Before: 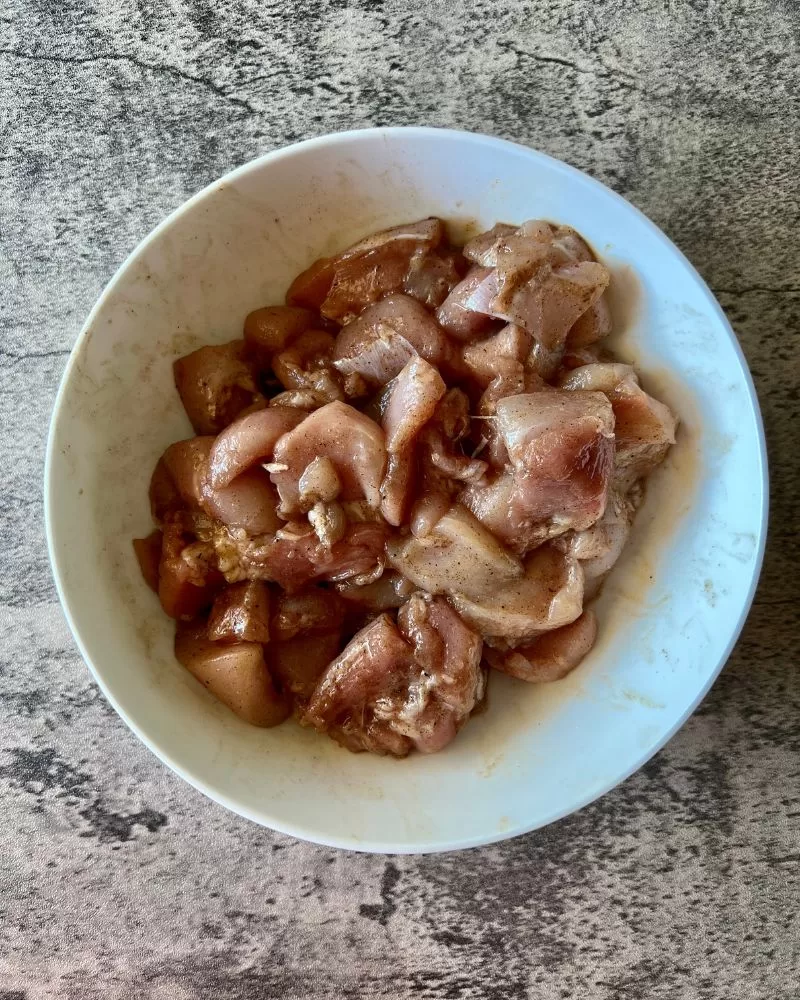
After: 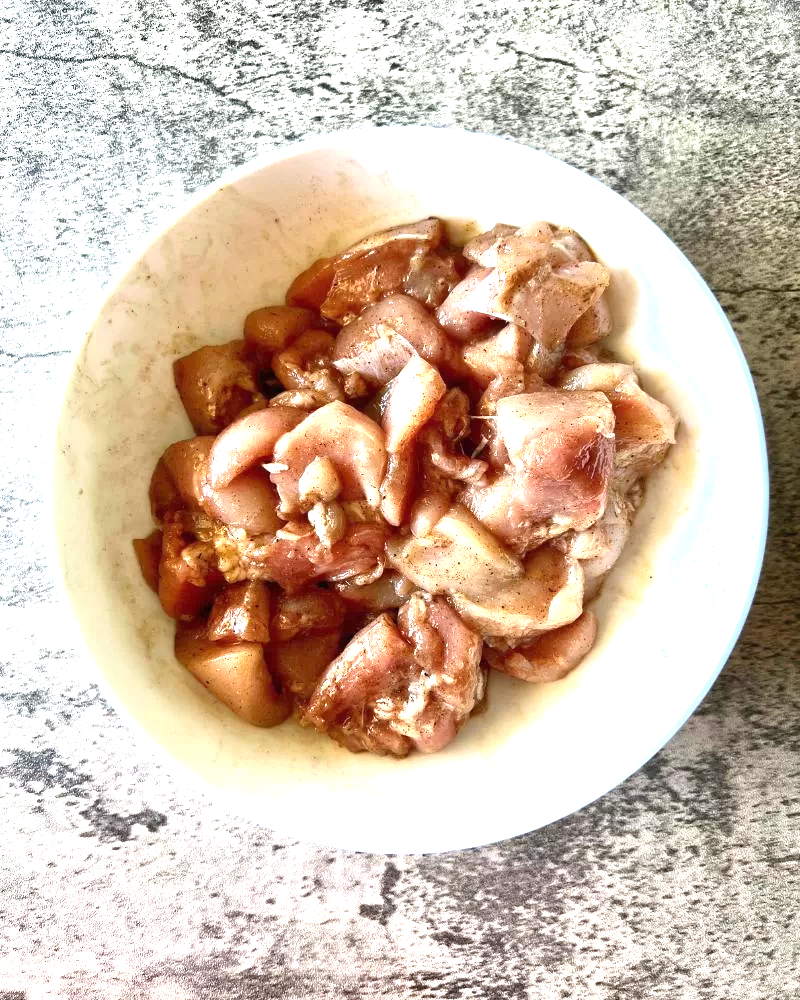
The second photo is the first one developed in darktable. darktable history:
color calibration: illuminant same as pipeline (D50), adaptation XYZ, x 0.346, y 0.358, temperature 5003.11 K
exposure: black level correction 0, exposure 1.552 EV, compensate highlight preservation false
